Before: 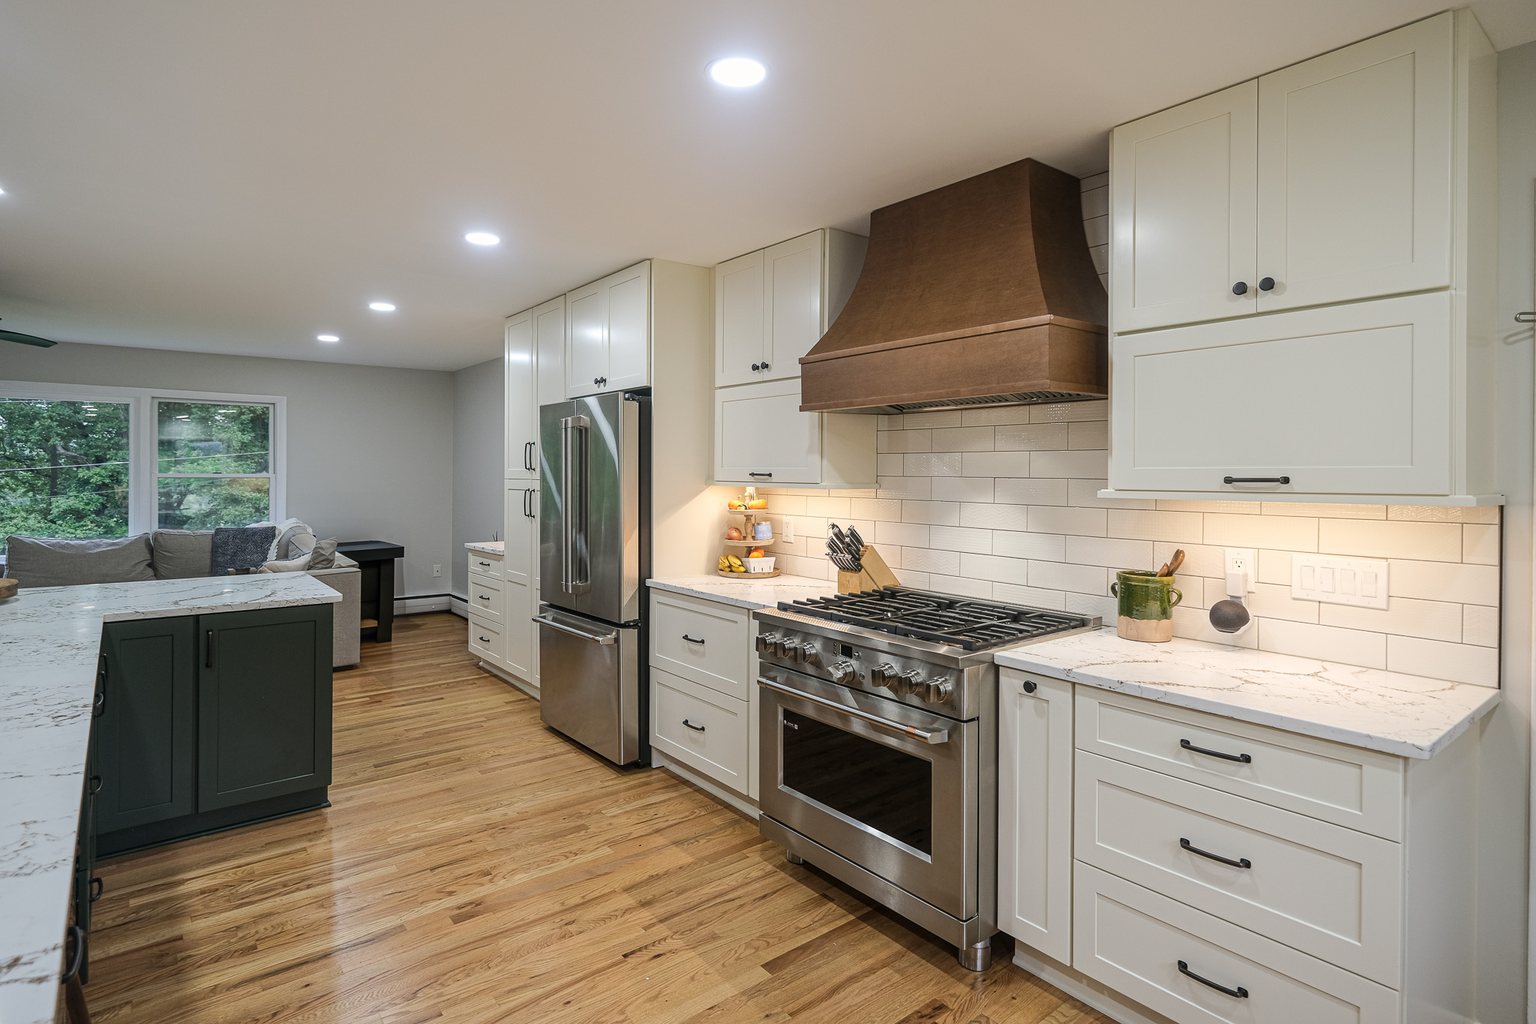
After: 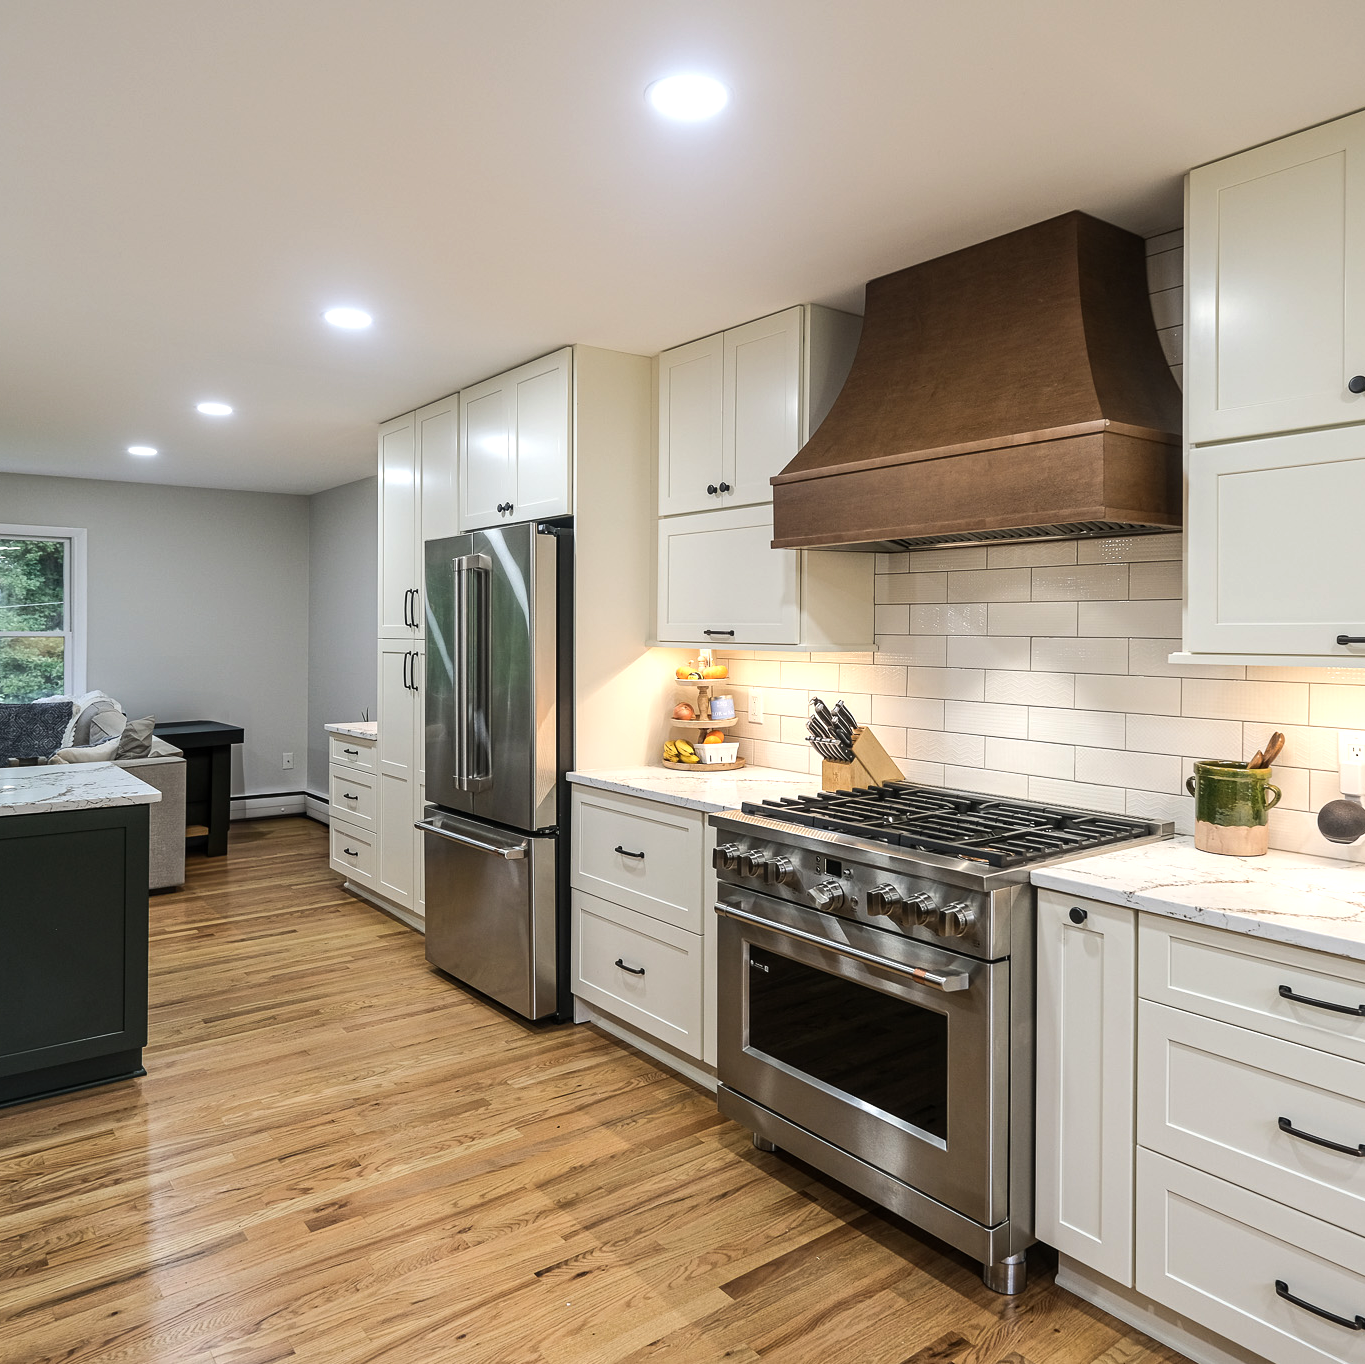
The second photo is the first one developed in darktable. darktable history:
tone equalizer: -8 EV -0.417 EV, -7 EV -0.389 EV, -6 EV -0.333 EV, -5 EV -0.222 EV, -3 EV 0.222 EV, -2 EV 0.333 EV, -1 EV 0.389 EV, +0 EV 0.417 EV, edges refinement/feathering 500, mask exposure compensation -1.57 EV, preserve details no
crop and rotate: left 14.436%, right 18.898%
